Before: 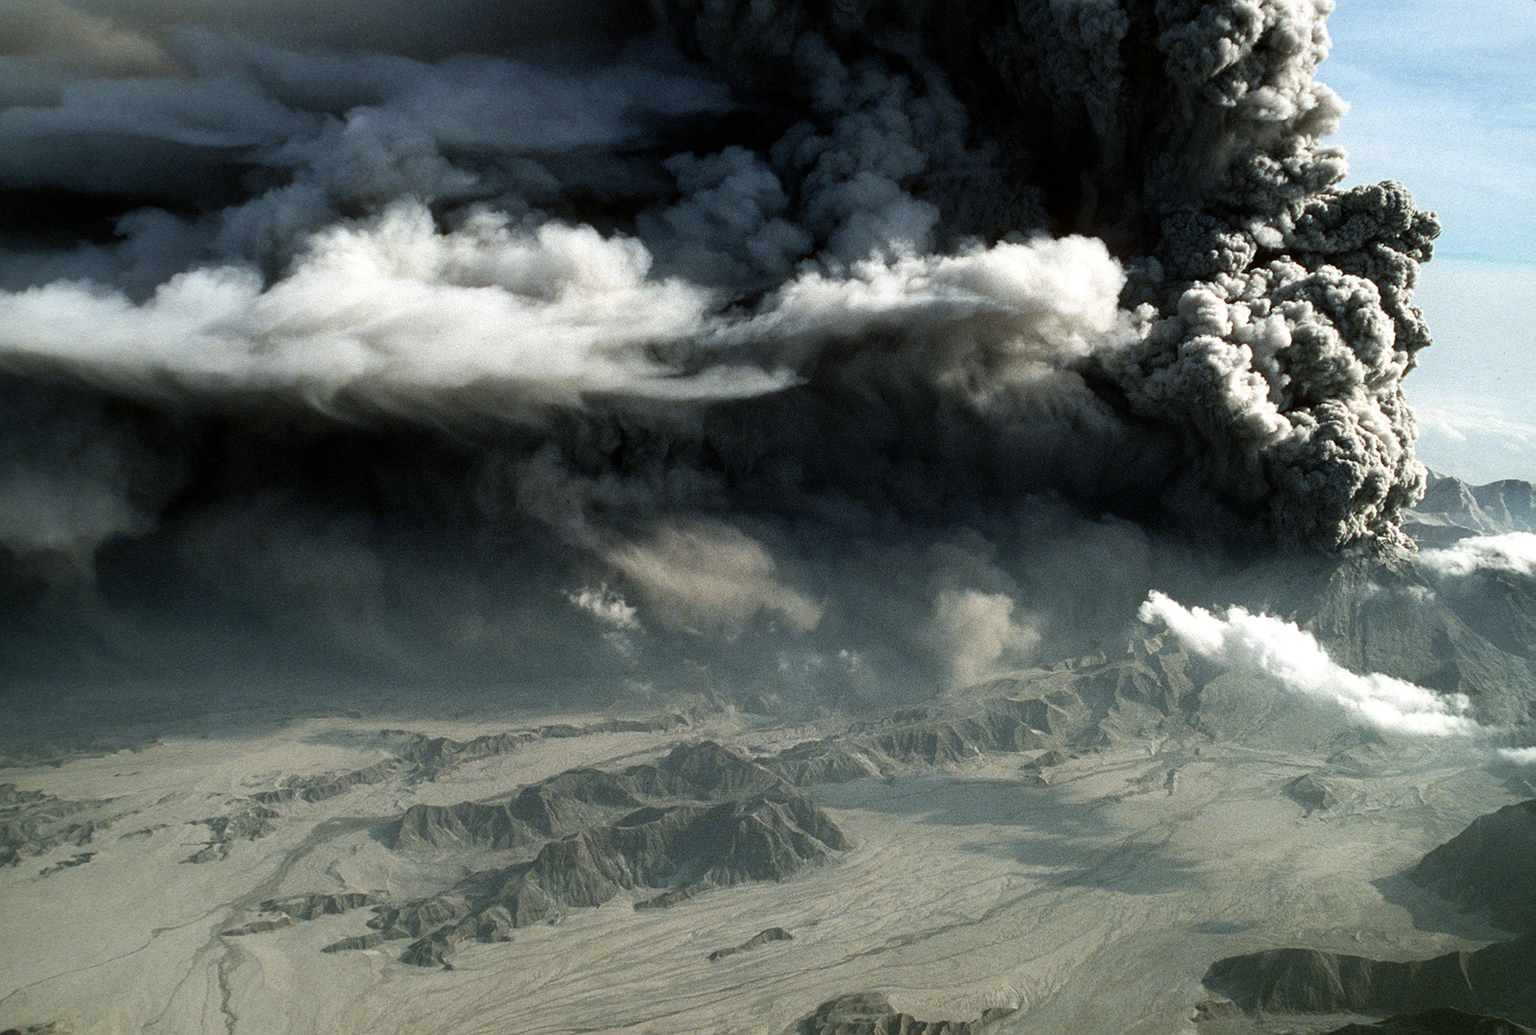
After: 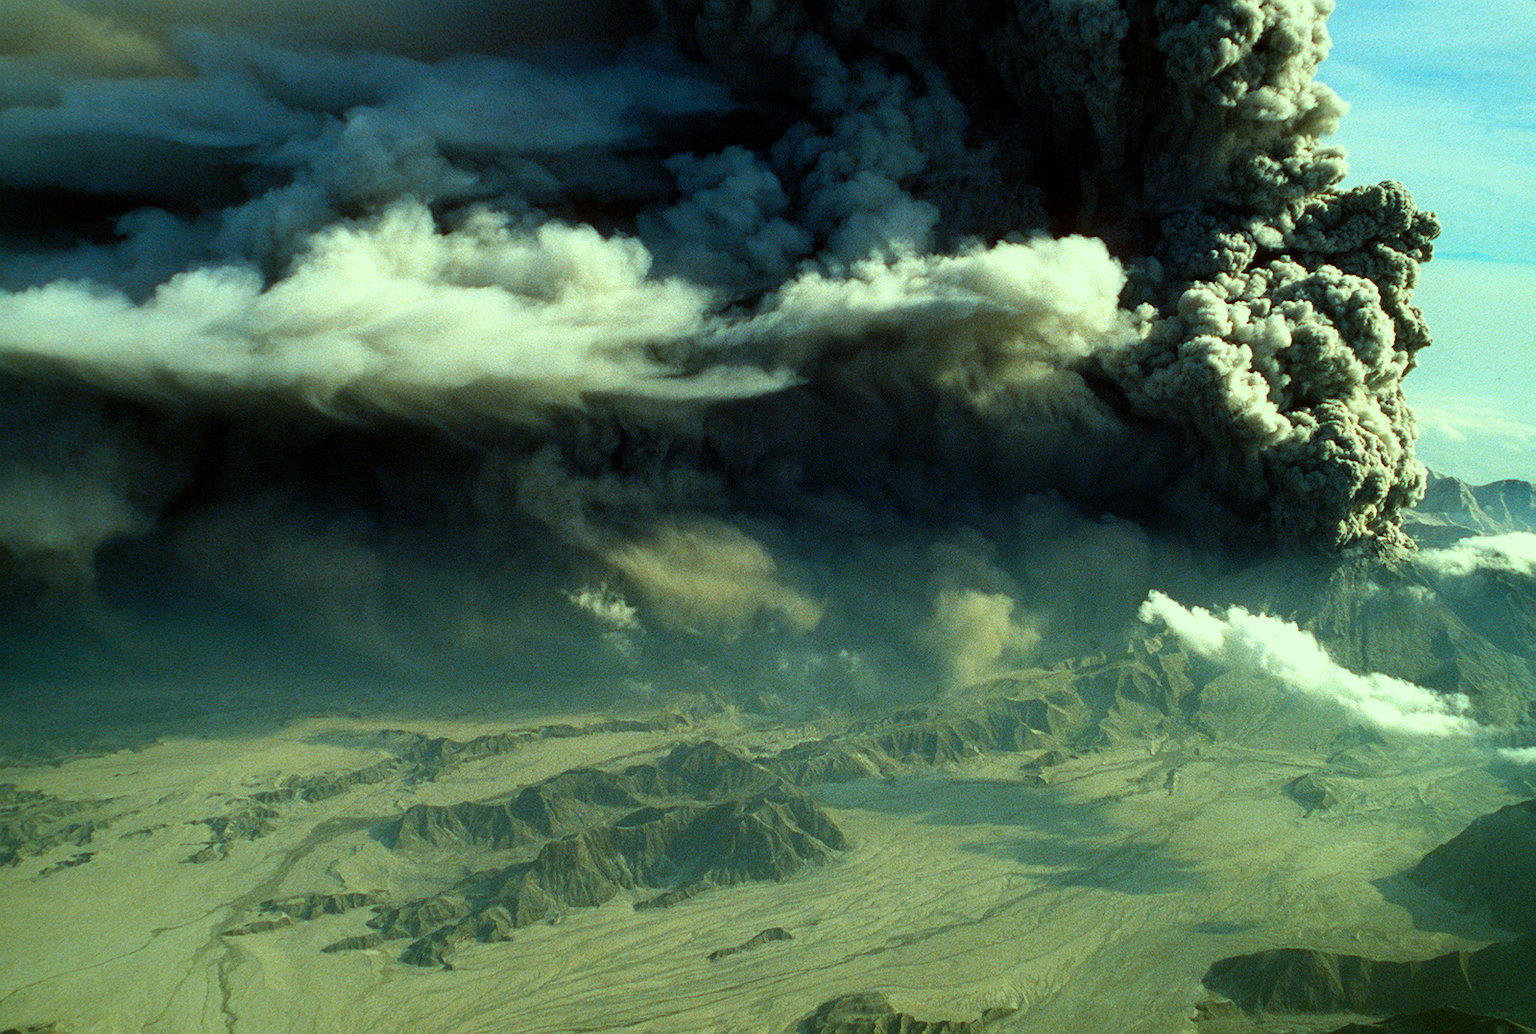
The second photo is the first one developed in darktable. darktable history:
color correction: highlights a* -11.15, highlights b* 9.89, saturation 1.71
